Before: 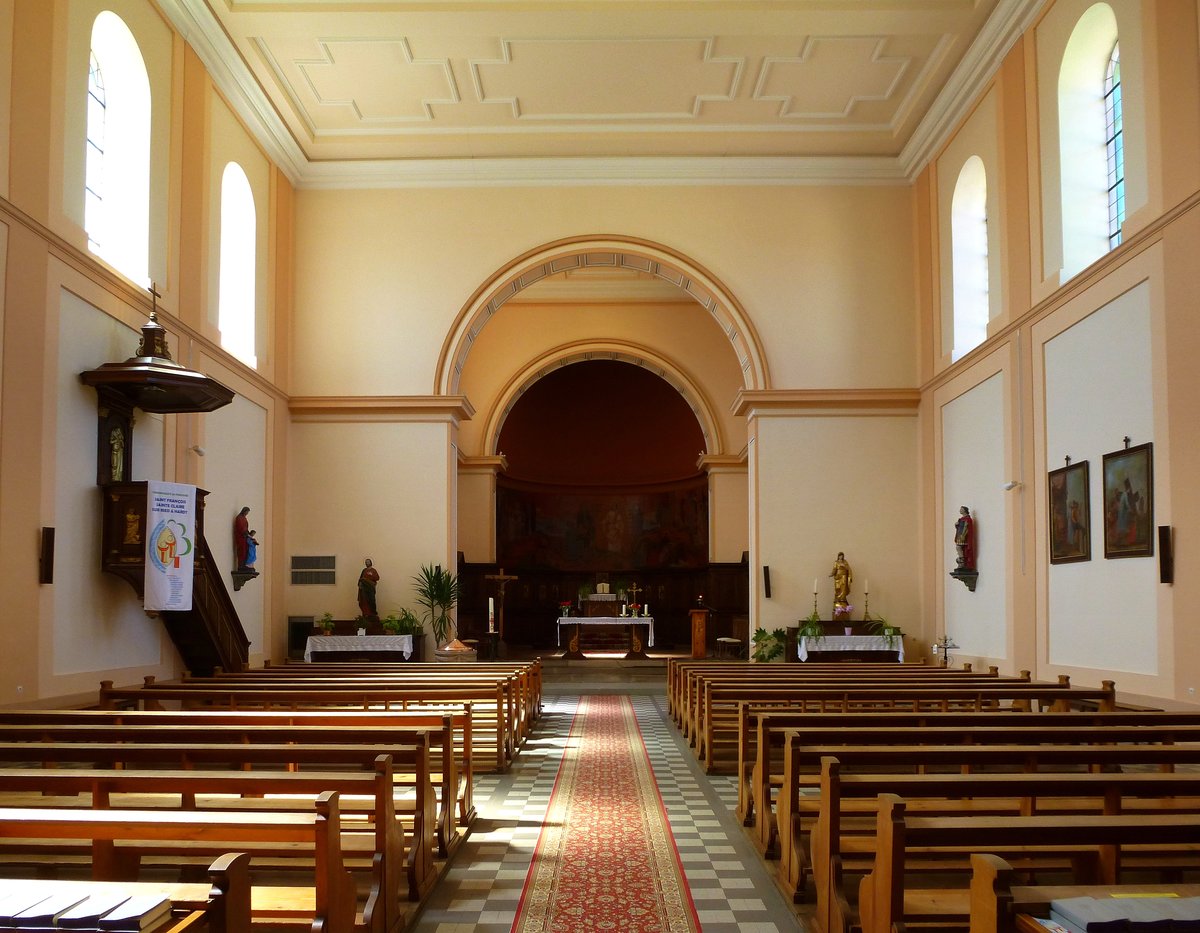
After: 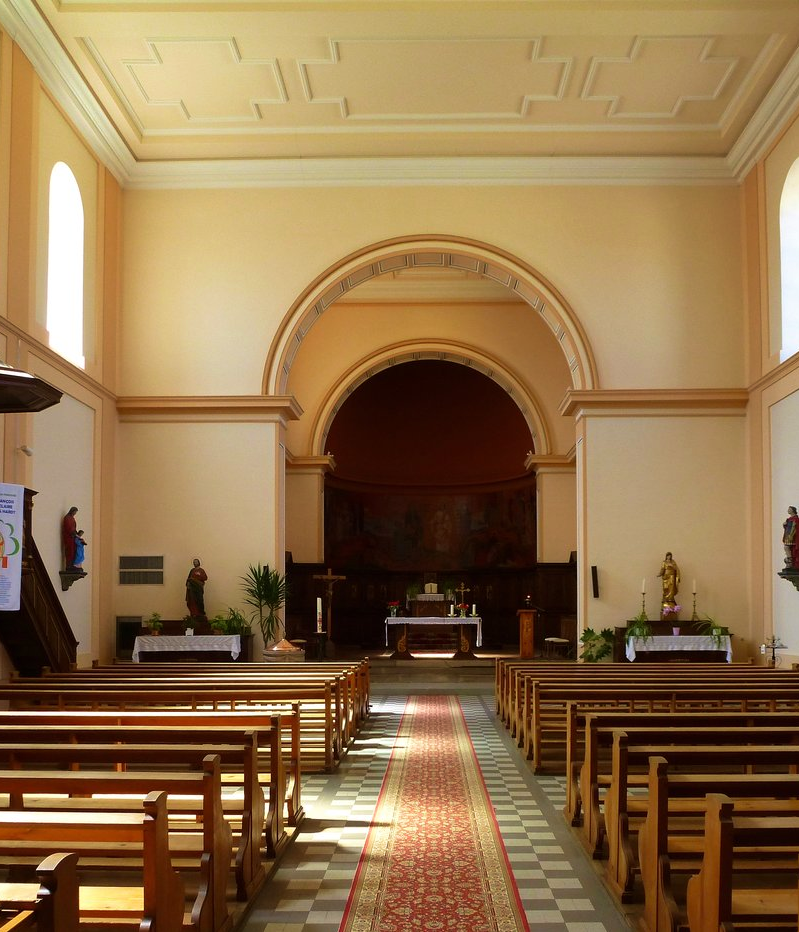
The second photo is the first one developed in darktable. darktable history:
velvia: on, module defaults
crop and rotate: left 14.378%, right 18.985%
